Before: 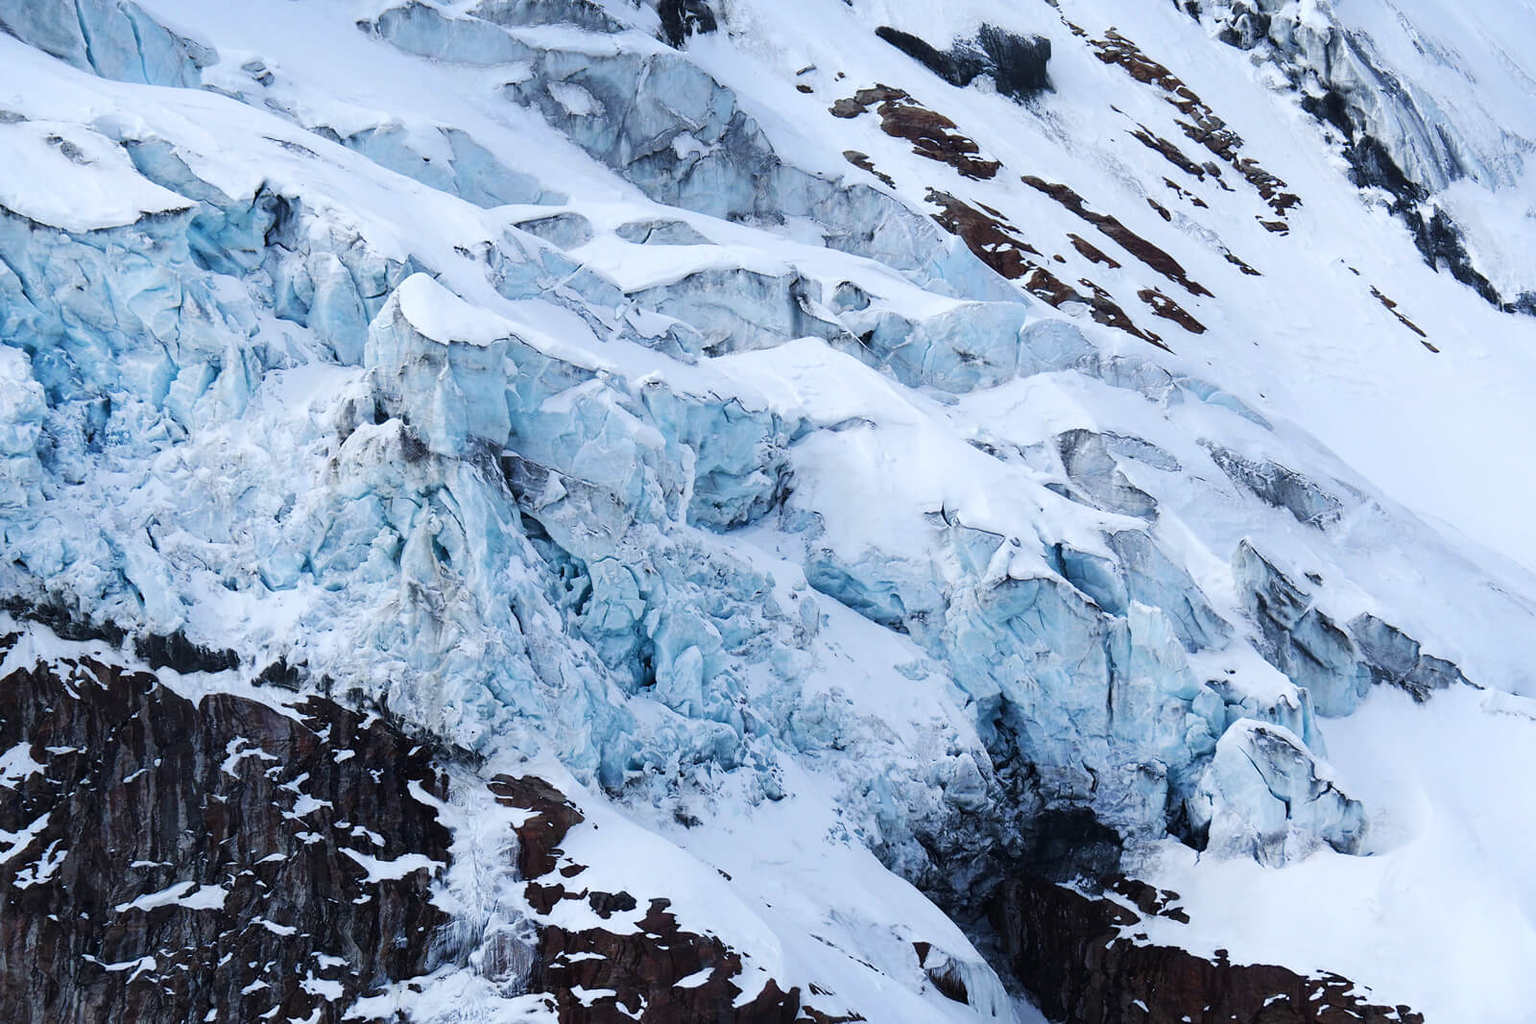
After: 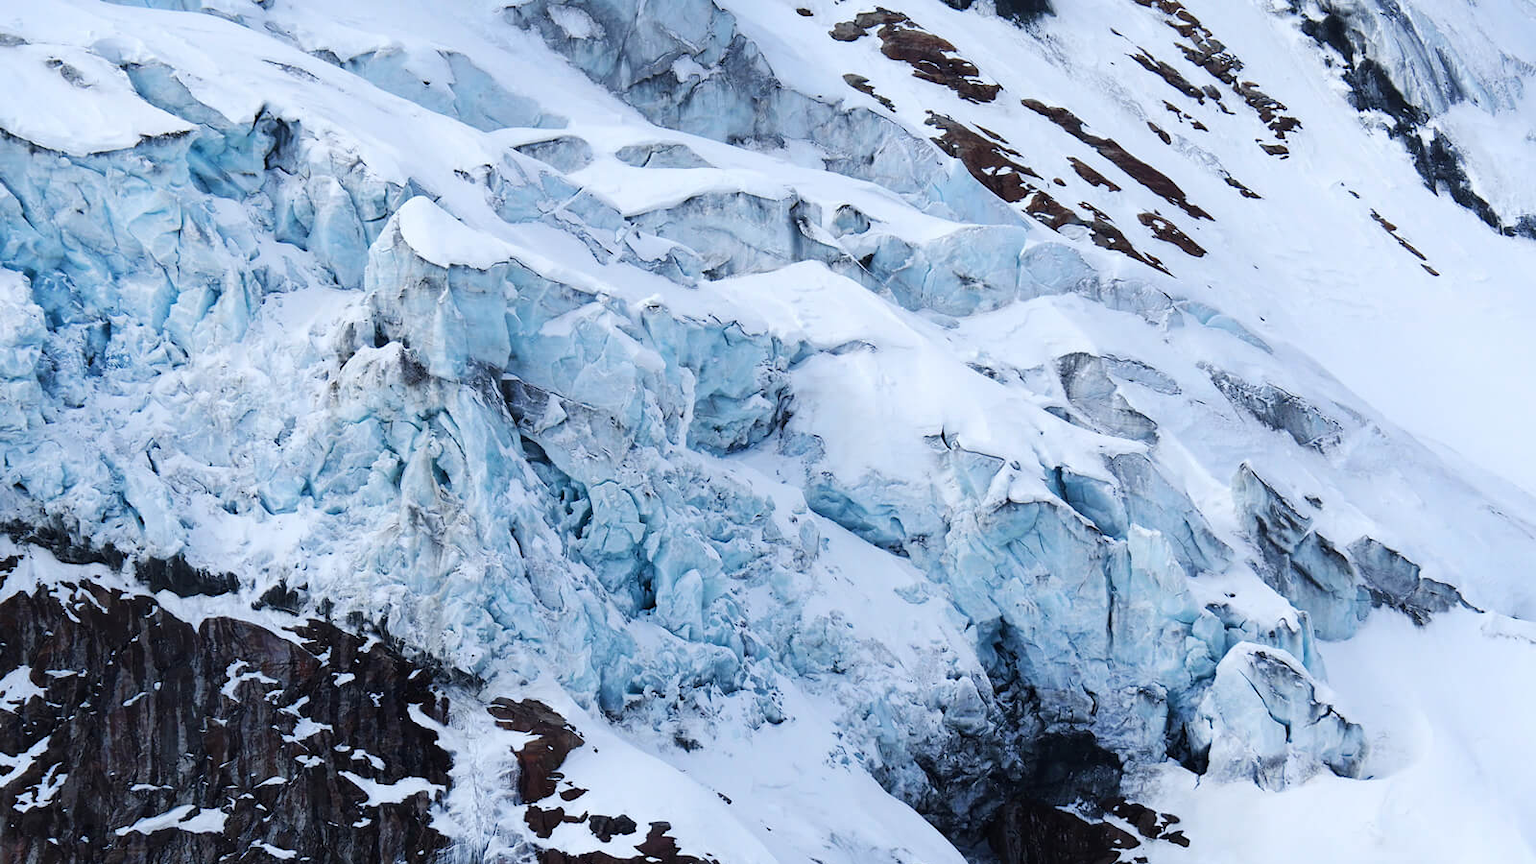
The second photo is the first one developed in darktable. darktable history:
crop: top 7.591%, bottom 8.007%
